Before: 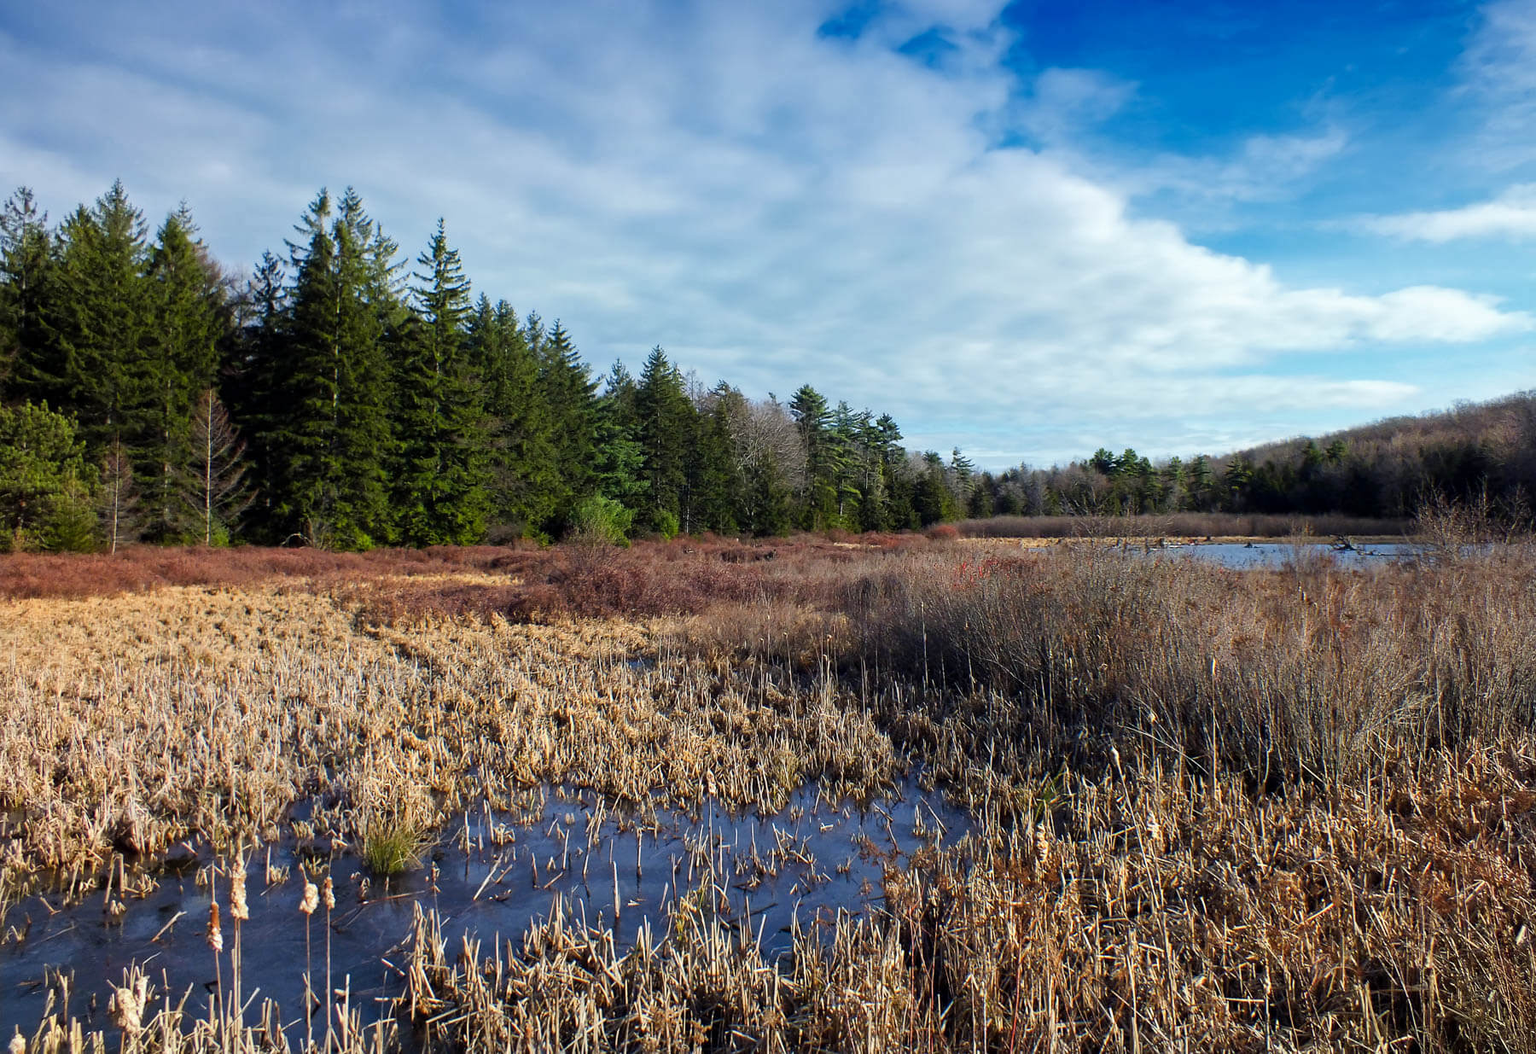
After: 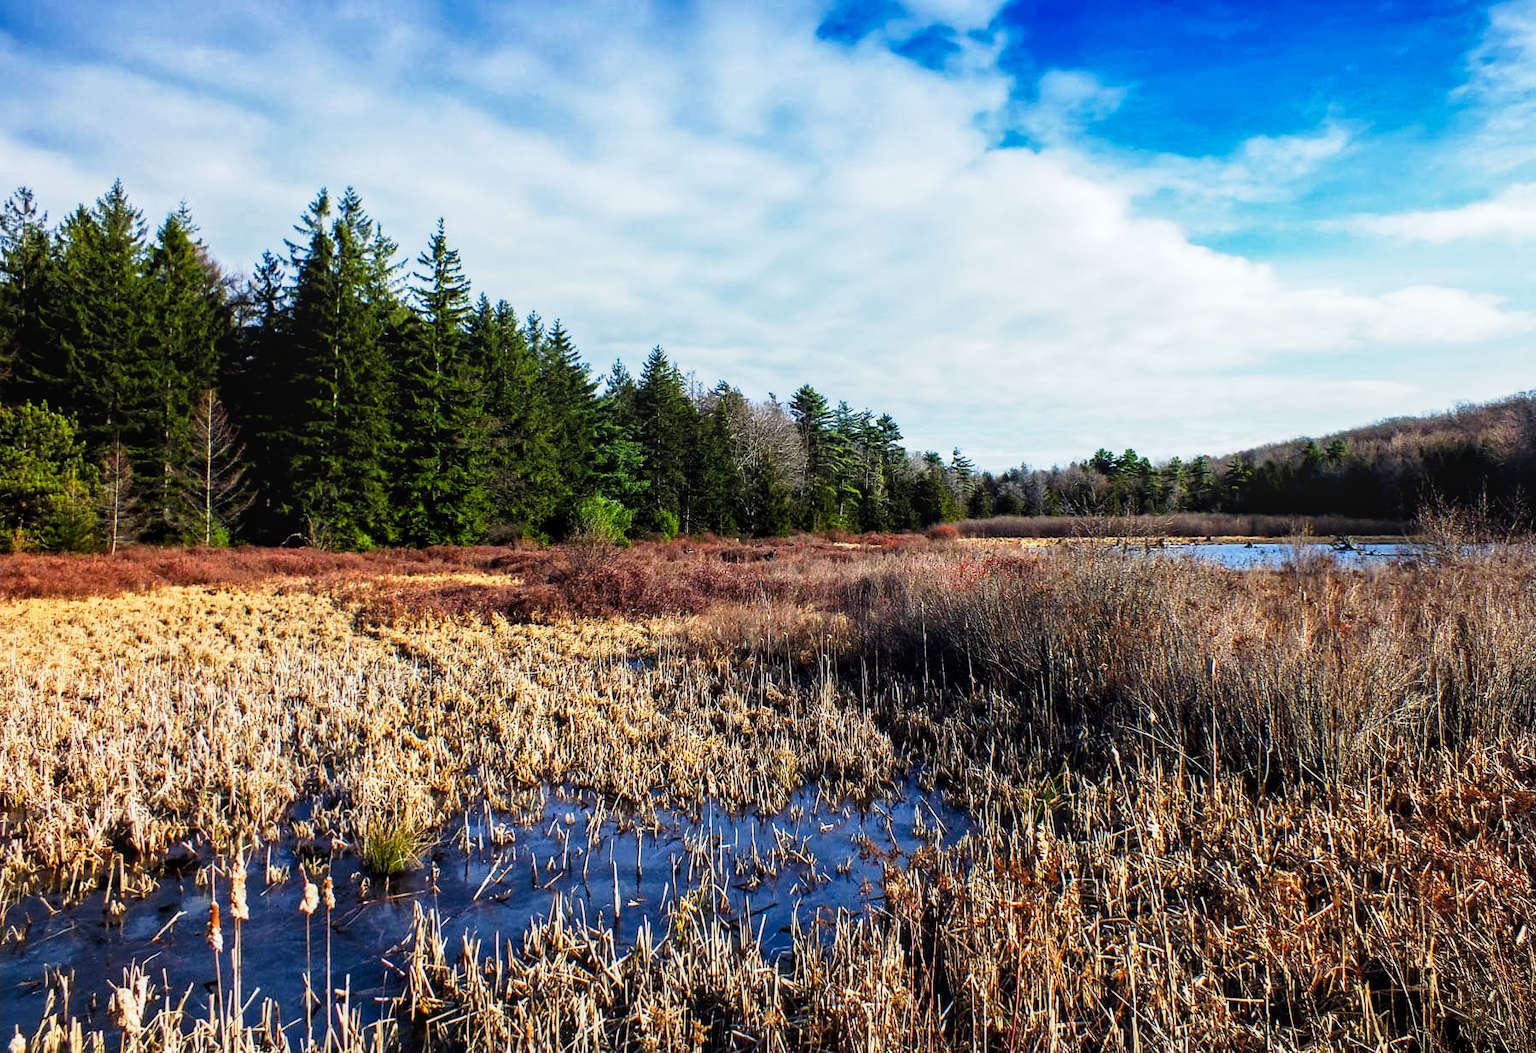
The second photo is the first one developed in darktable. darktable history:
tone curve: curves: ch0 [(0.016, 0.011) (0.084, 0.026) (0.469, 0.508) (0.721, 0.862) (1, 1)], preserve colors none
local contrast: on, module defaults
